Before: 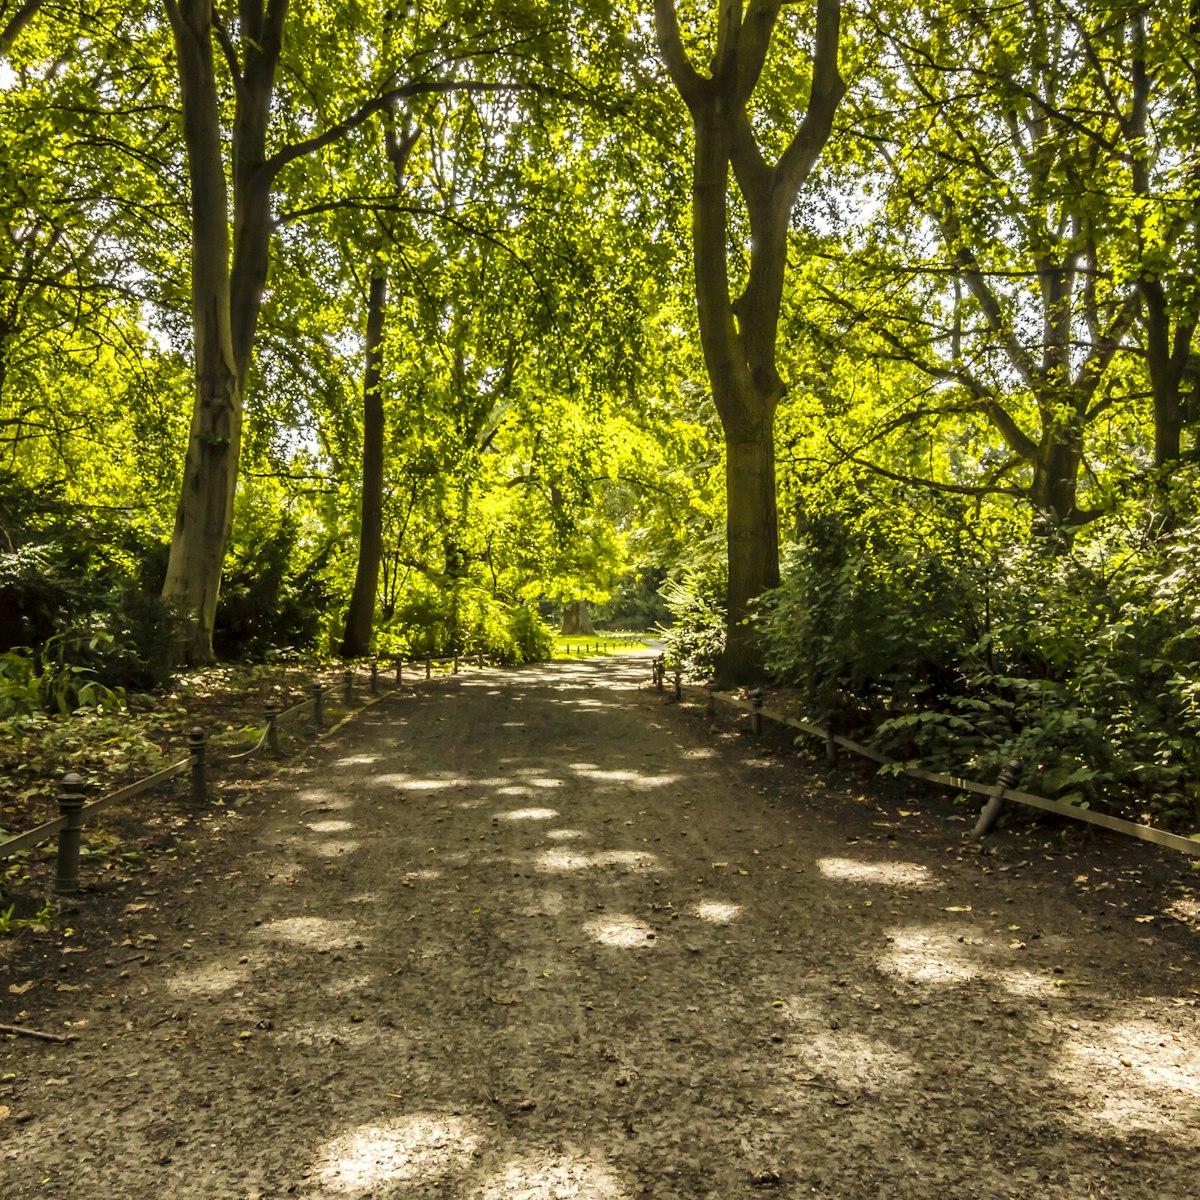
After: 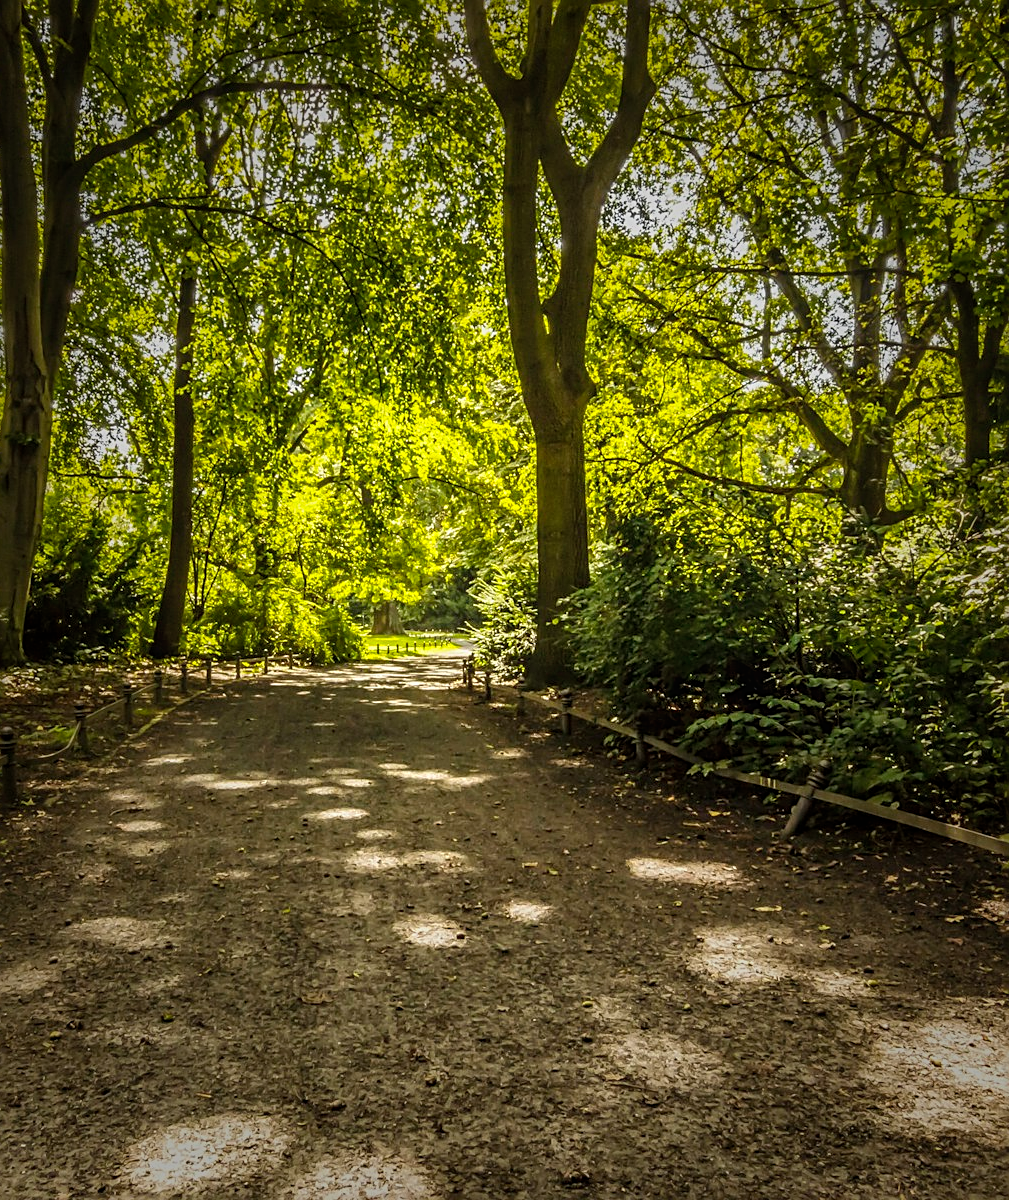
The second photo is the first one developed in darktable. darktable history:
vignetting: fall-off start 34.39%, fall-off radius 64.57%, brightness -0.572, saturation 0.003, width/height ratio 0.952
crop: left 15.865%
local contrast: detail 113%
sharpen: on, module defaults
